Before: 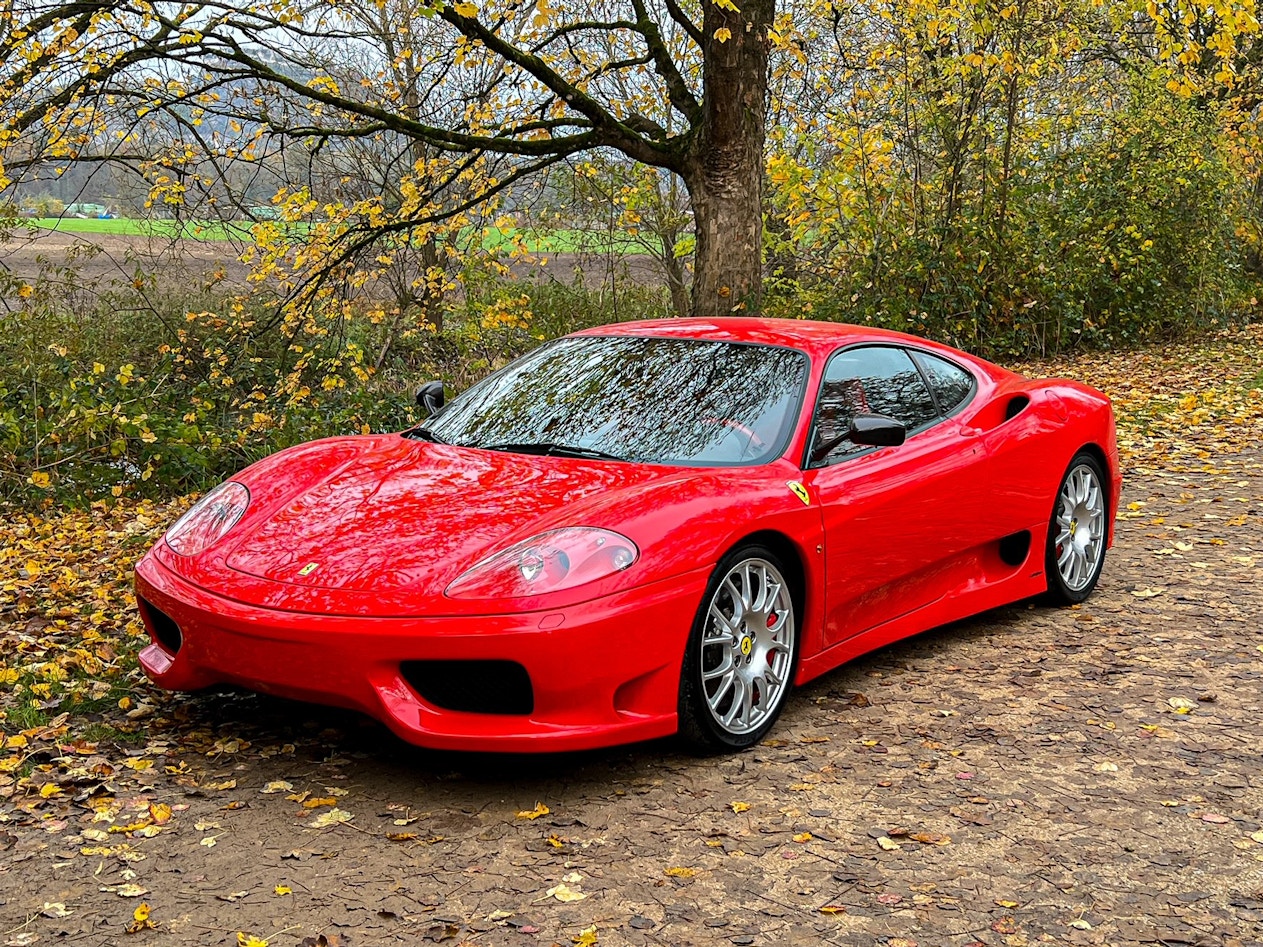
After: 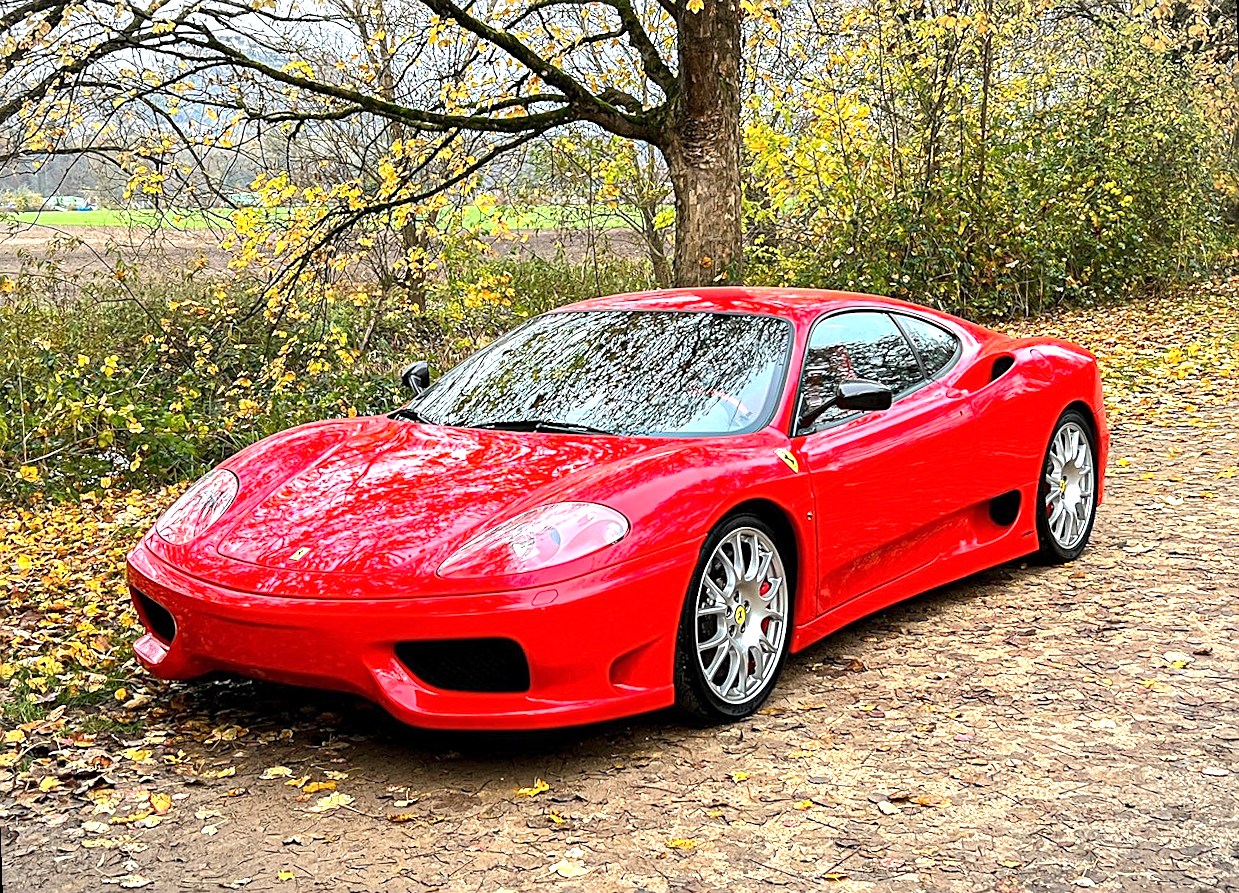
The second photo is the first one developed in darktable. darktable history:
vignetting: fall-off start 100%, brightness -0.282, width/height ratio 1.31
sharpen: on, module defaults
rotate and perspective: rotation -2°, crop left 0.022, crop right 0.978, crop top 0.049, crop bottom 0.951
exposure: exposure 1 EV, compensate highlight preservation false
